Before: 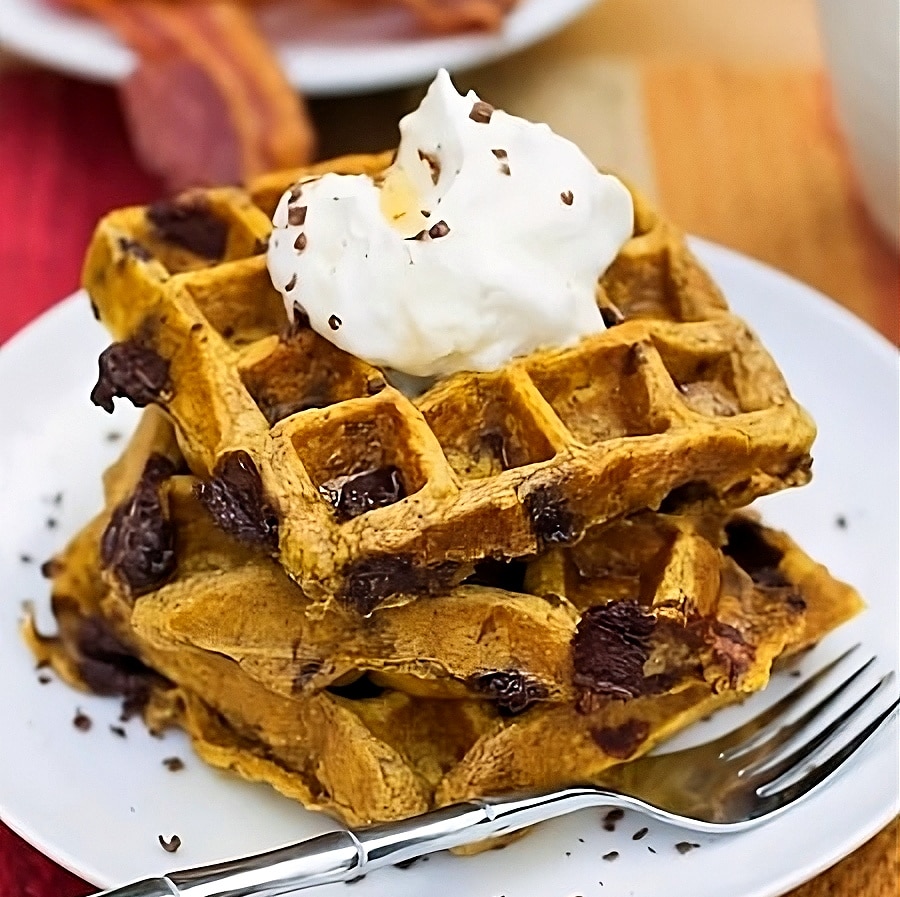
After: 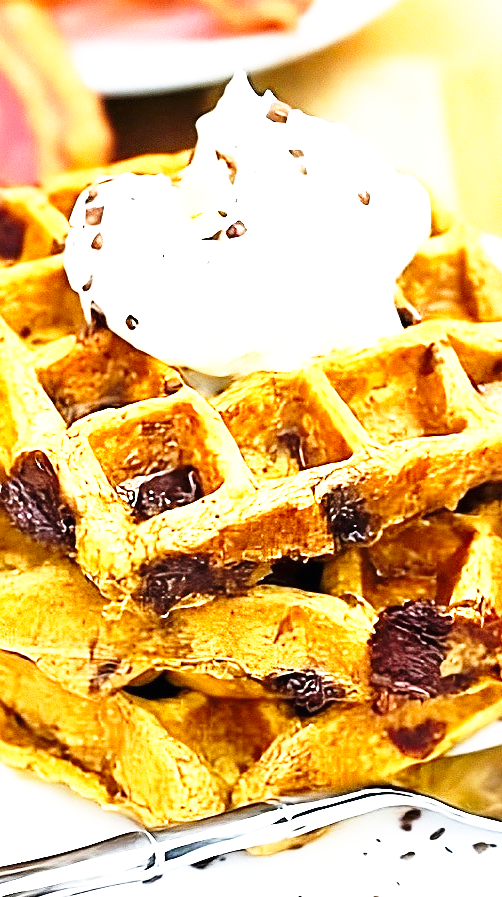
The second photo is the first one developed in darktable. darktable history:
base curve: curves: ch0 [(0, 0) (0.026, 0.03) (0.109, 0.232) (0.351, 0.748) (0.669, 0.968) (1, 1)], preserve colors none
crop and rotate: left 22.571%, right 21.604%
exposure: black level correction 0, exposure 0.952 EV, compensate highlight preservation false
